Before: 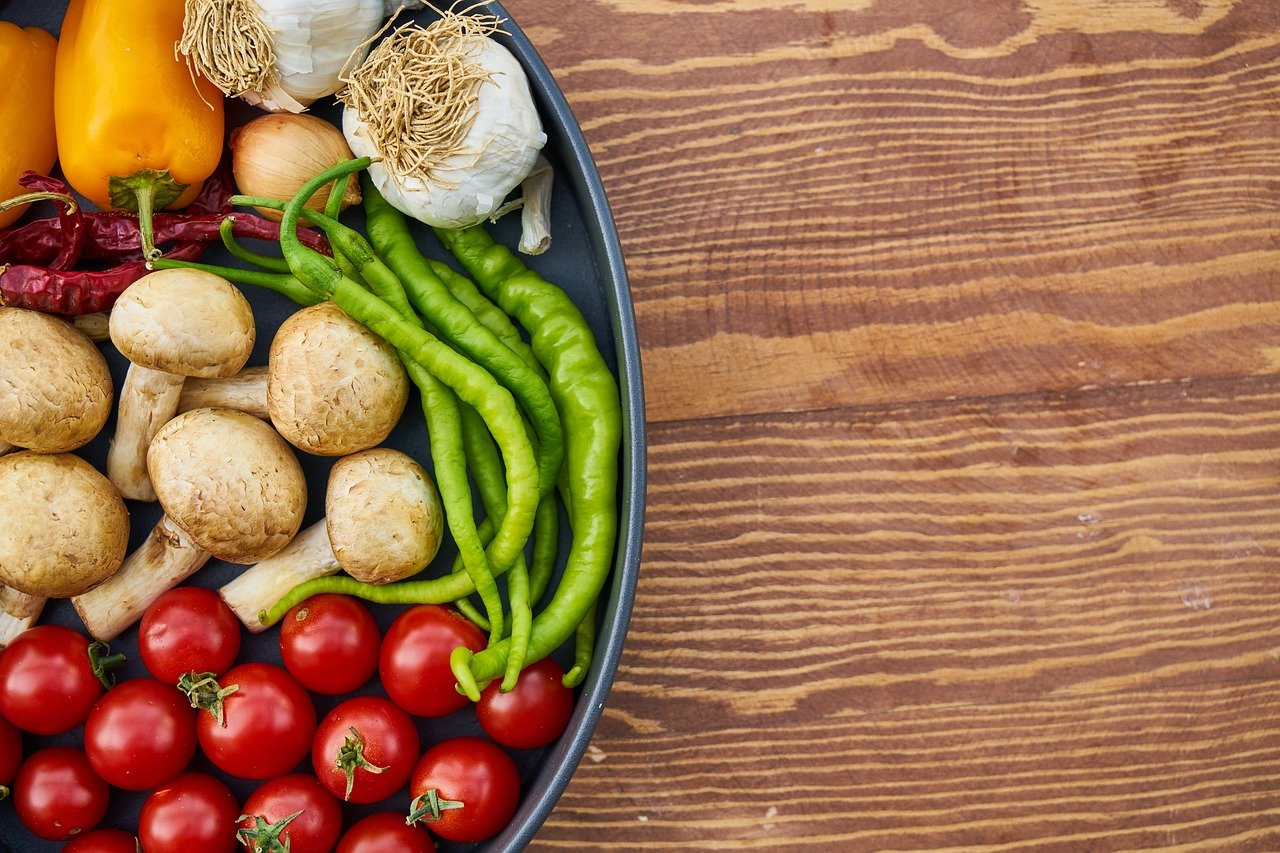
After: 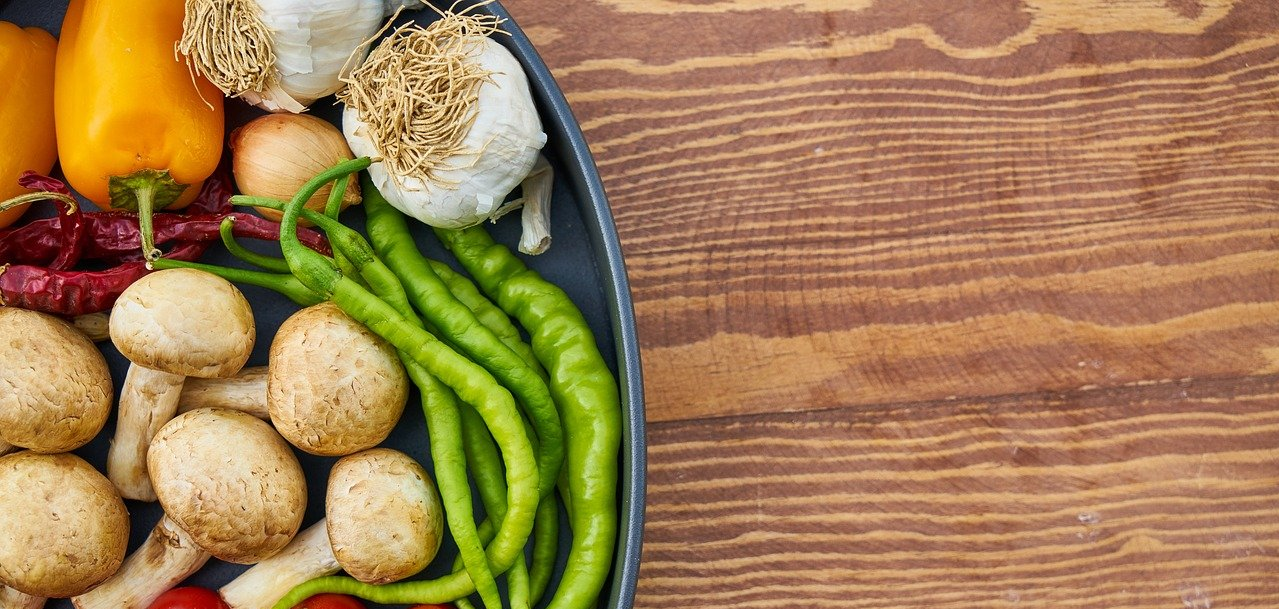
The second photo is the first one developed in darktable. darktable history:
crop: right 0.001%, bottom 28.572%
